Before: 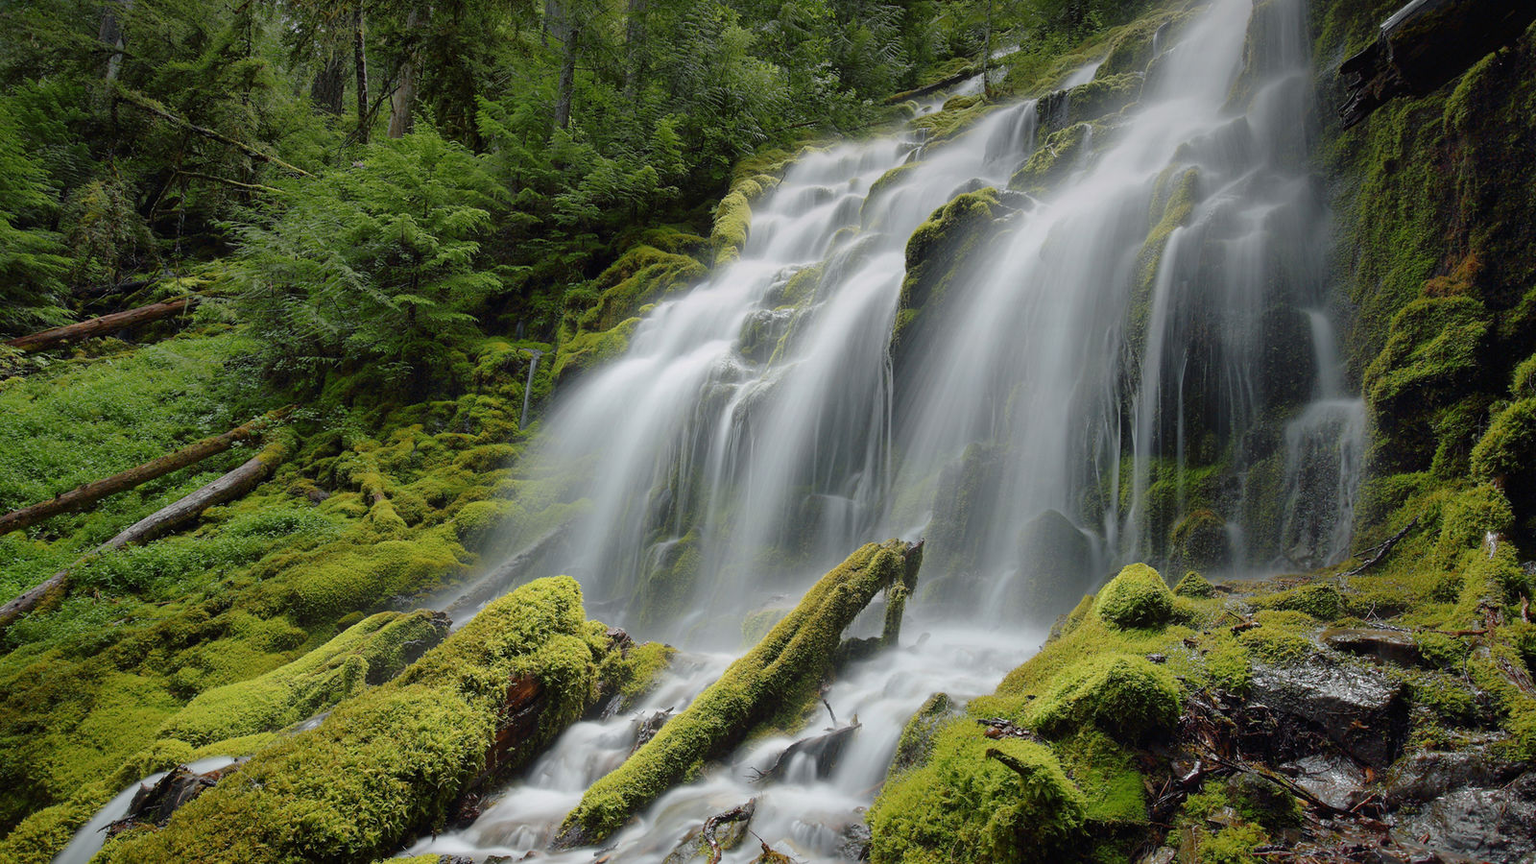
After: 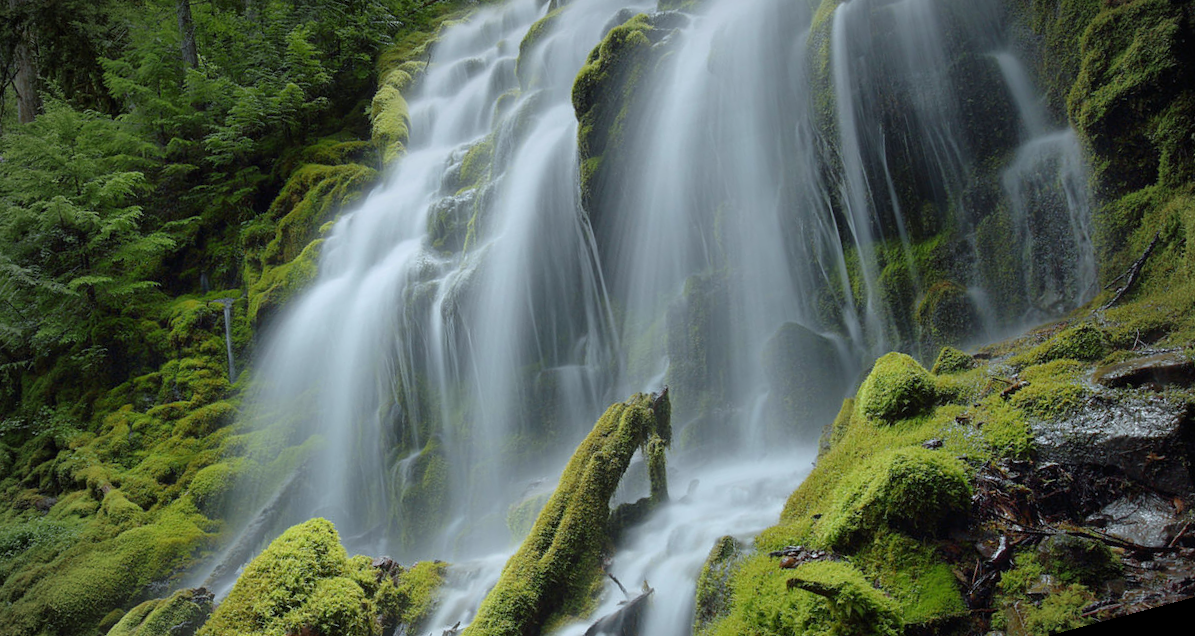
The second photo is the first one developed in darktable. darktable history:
vignetting: on, module defaults
rotate and perspective: rotation -14.8°, crop left 0.1, crop right 0.903, crop top 0.25, crop bottom 0.748
white balance: red 0.925, blue 1.046
crop: left 16.145%
